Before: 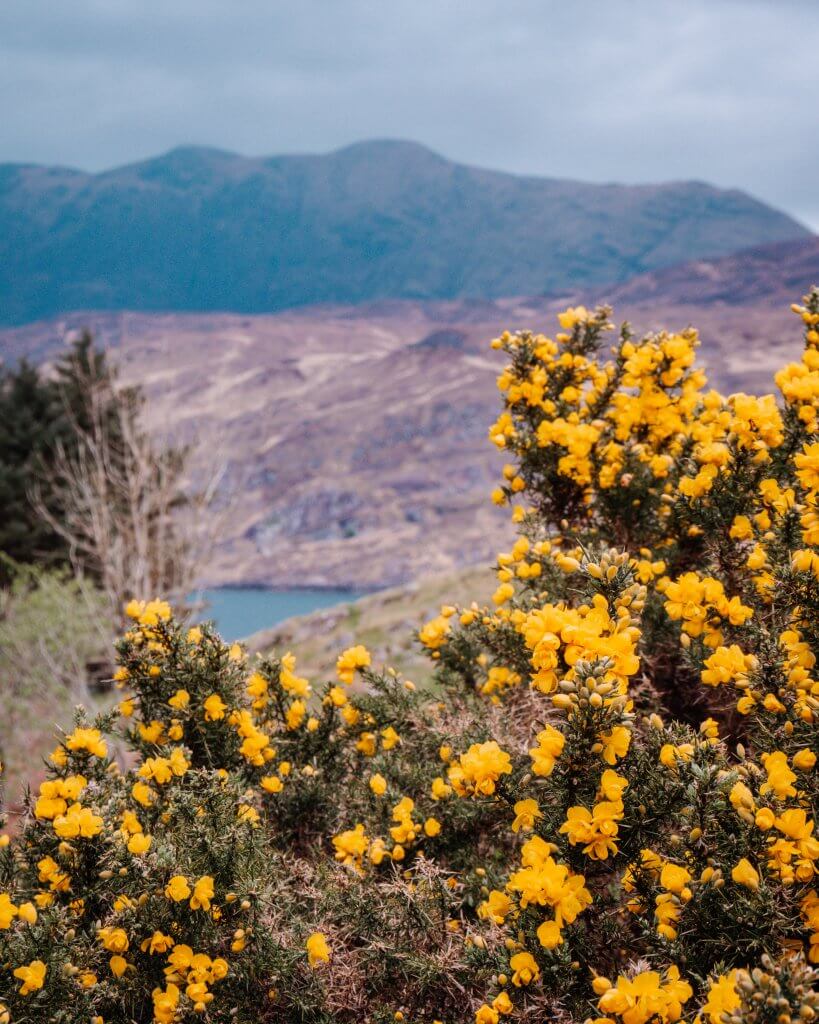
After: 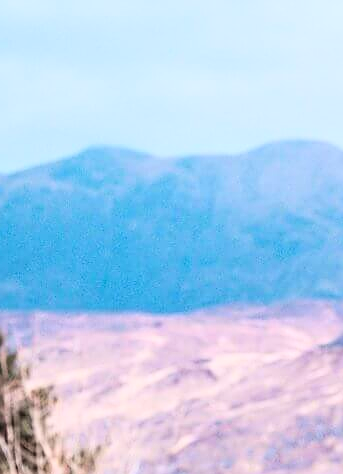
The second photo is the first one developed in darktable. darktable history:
tone equalizer: -8 EV -0.002 EV, -7 EV 0.005 EV, -6 EV -0.009 EV, -5 EV 0.011 EV, -4 EV -0.012 EV, -3 EV 0.007 EV, -2 EV -0.062 EV, -1 EV -0.293 EV, +0 EV -0.582 EV, smoothing diameter 2%, edges refinement/feathering 20, mask exposure compensation -1.57 EV, filter diffusion 5
sharpen: on, module defaults
base curve: curves: ch0 [(0, 0) (0.018, 0.026) (0.143, 0.37) (0.33, 0.731) (0.458, 0.853) (0.735, 0.965) (0.905, 0.986) (1, 1)]
crop and rotate: left 10.817%, top 0.062%, right 47.194%, bottom 53.626%
